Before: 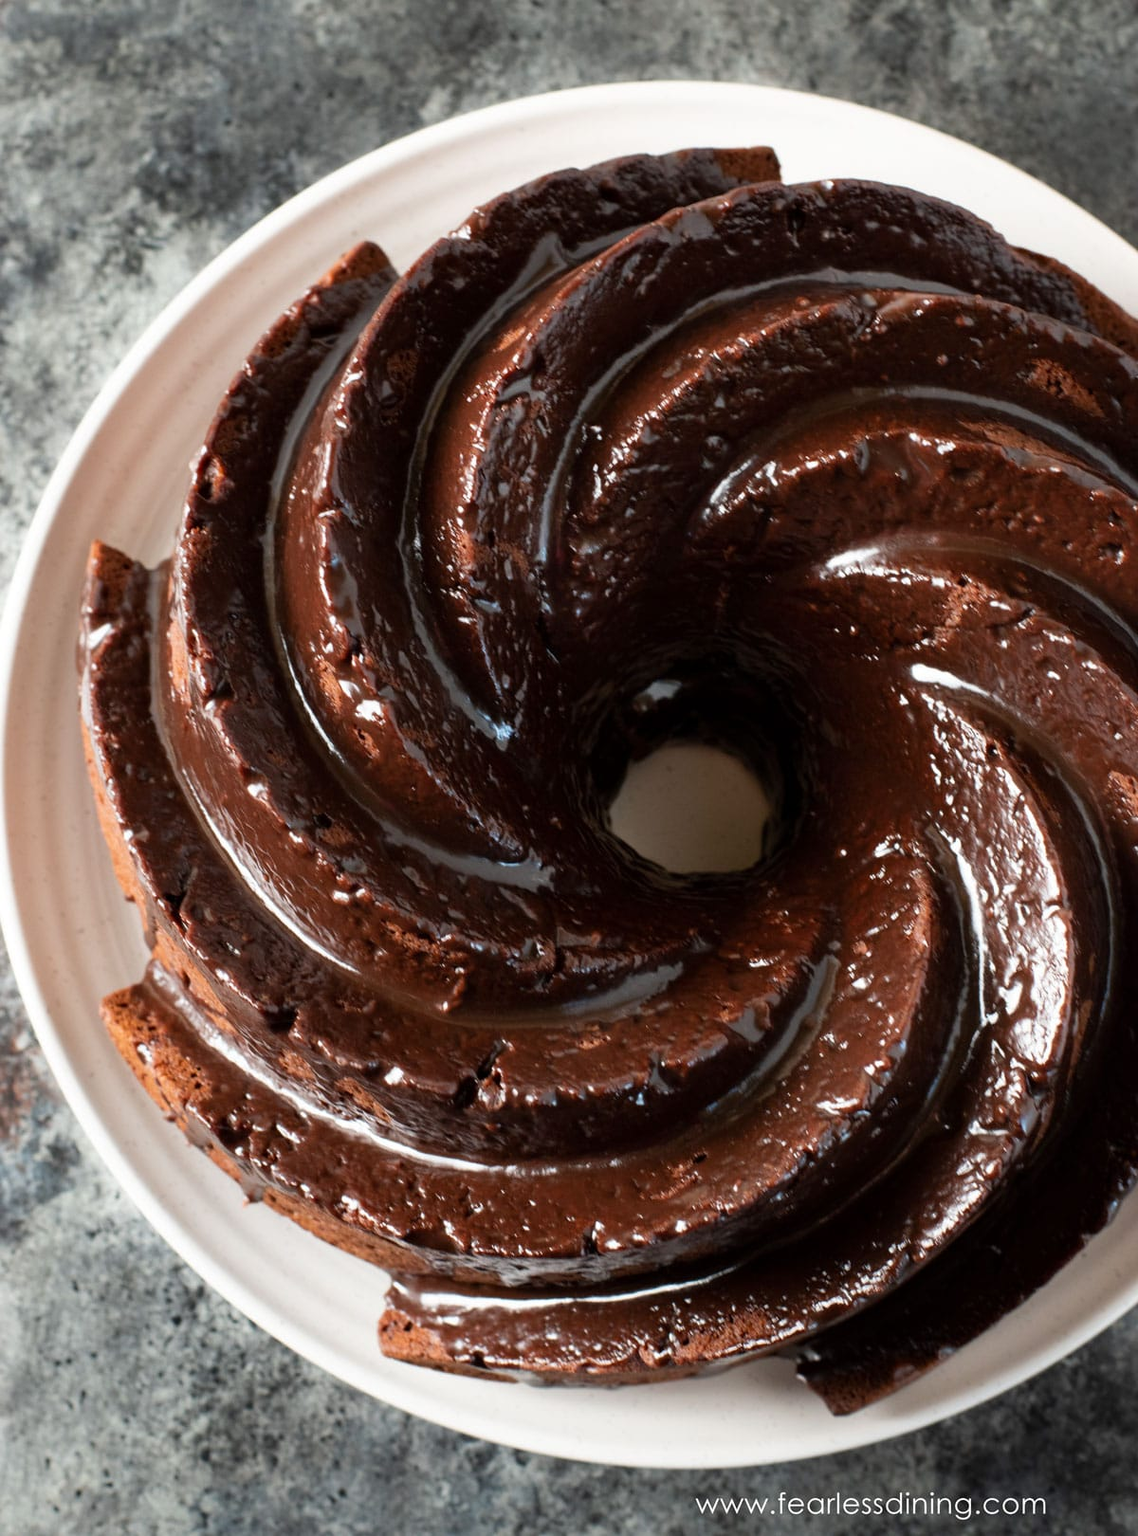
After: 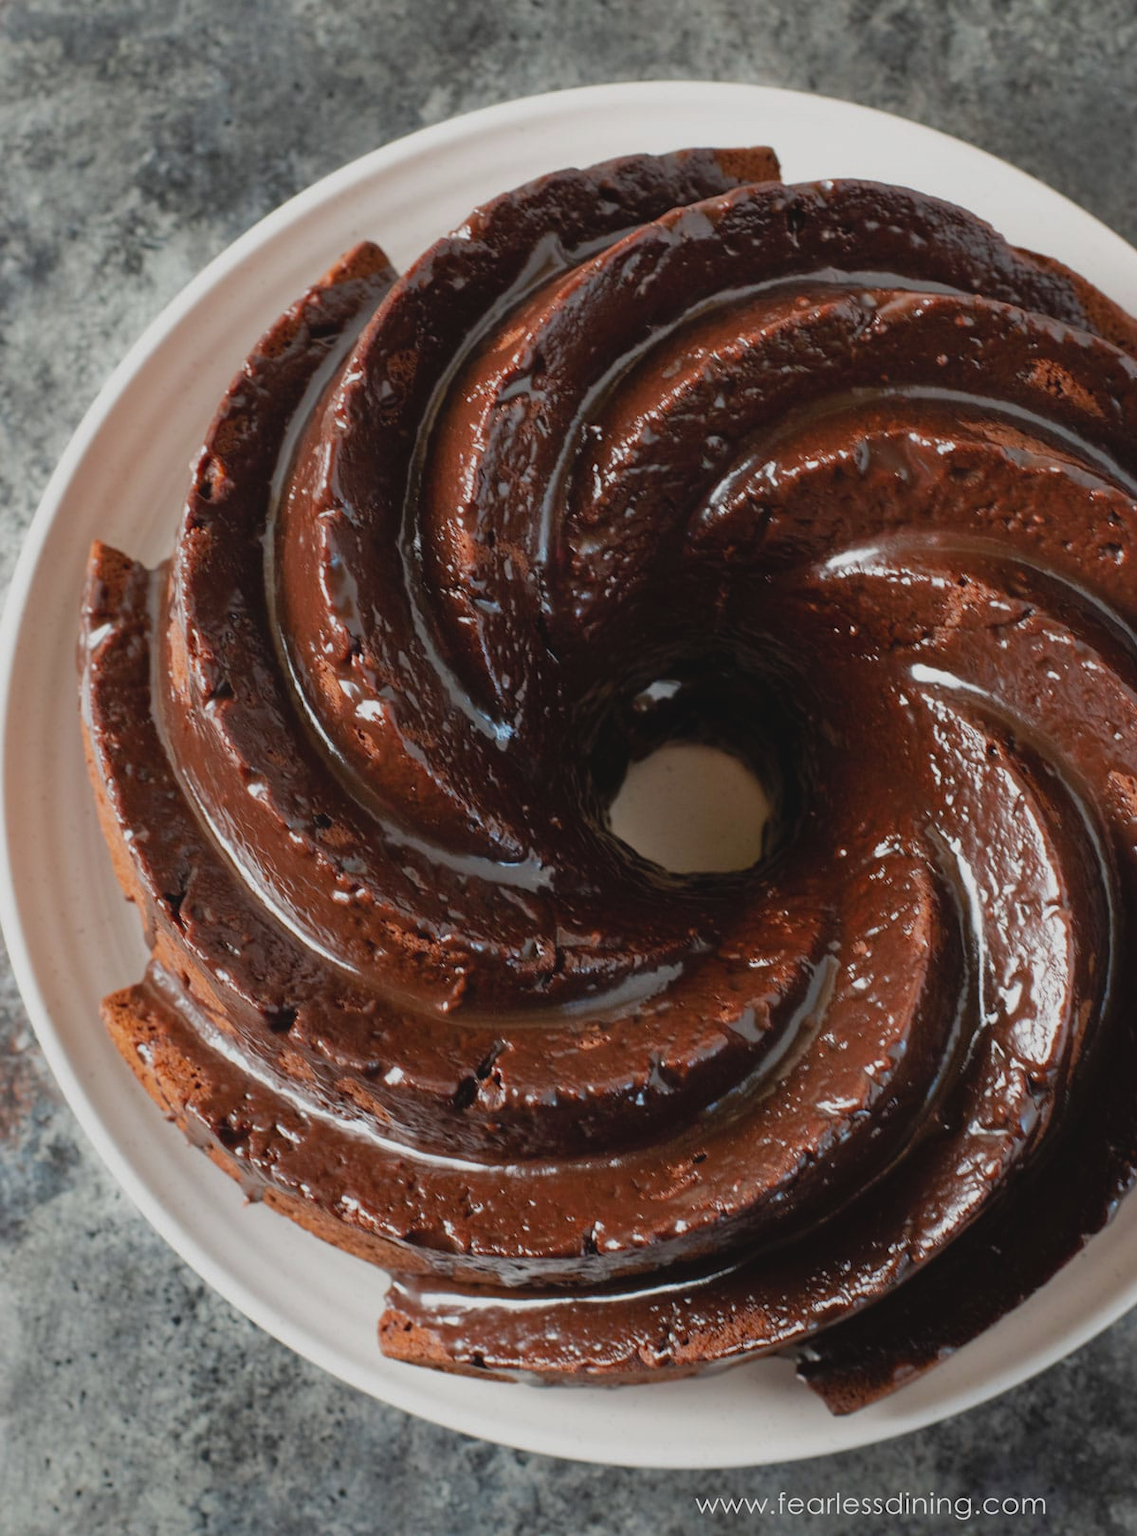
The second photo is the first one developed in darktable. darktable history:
contrast brightness saturation: contrast -0.108
tone equalizer: -8 EV 0.236 EV, -7 EV 0.421 EV, -6 EV 0.456 EV, -5 EV 0.223 EV, -3 EV -0.279 EV, -2 EV -0.411 EV, -1 EV -0.431 EV, +0 EV -0.247 EV, edges refinement/feathering 500, mask exposure compensation -1.57 EV, preserve details guided filter
